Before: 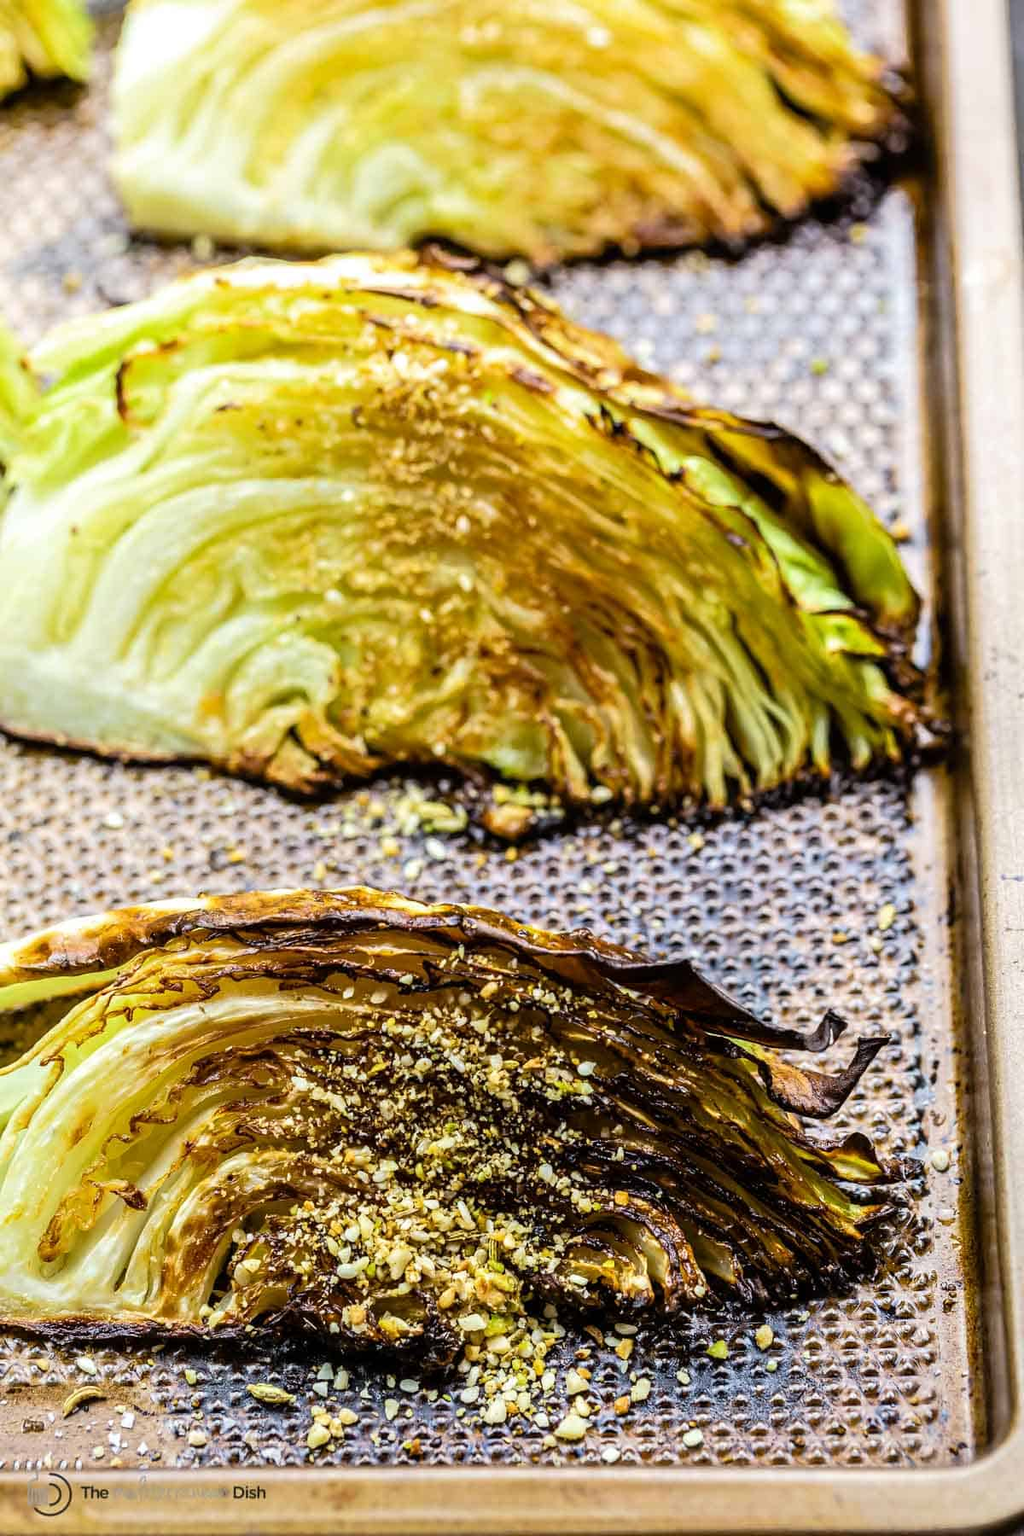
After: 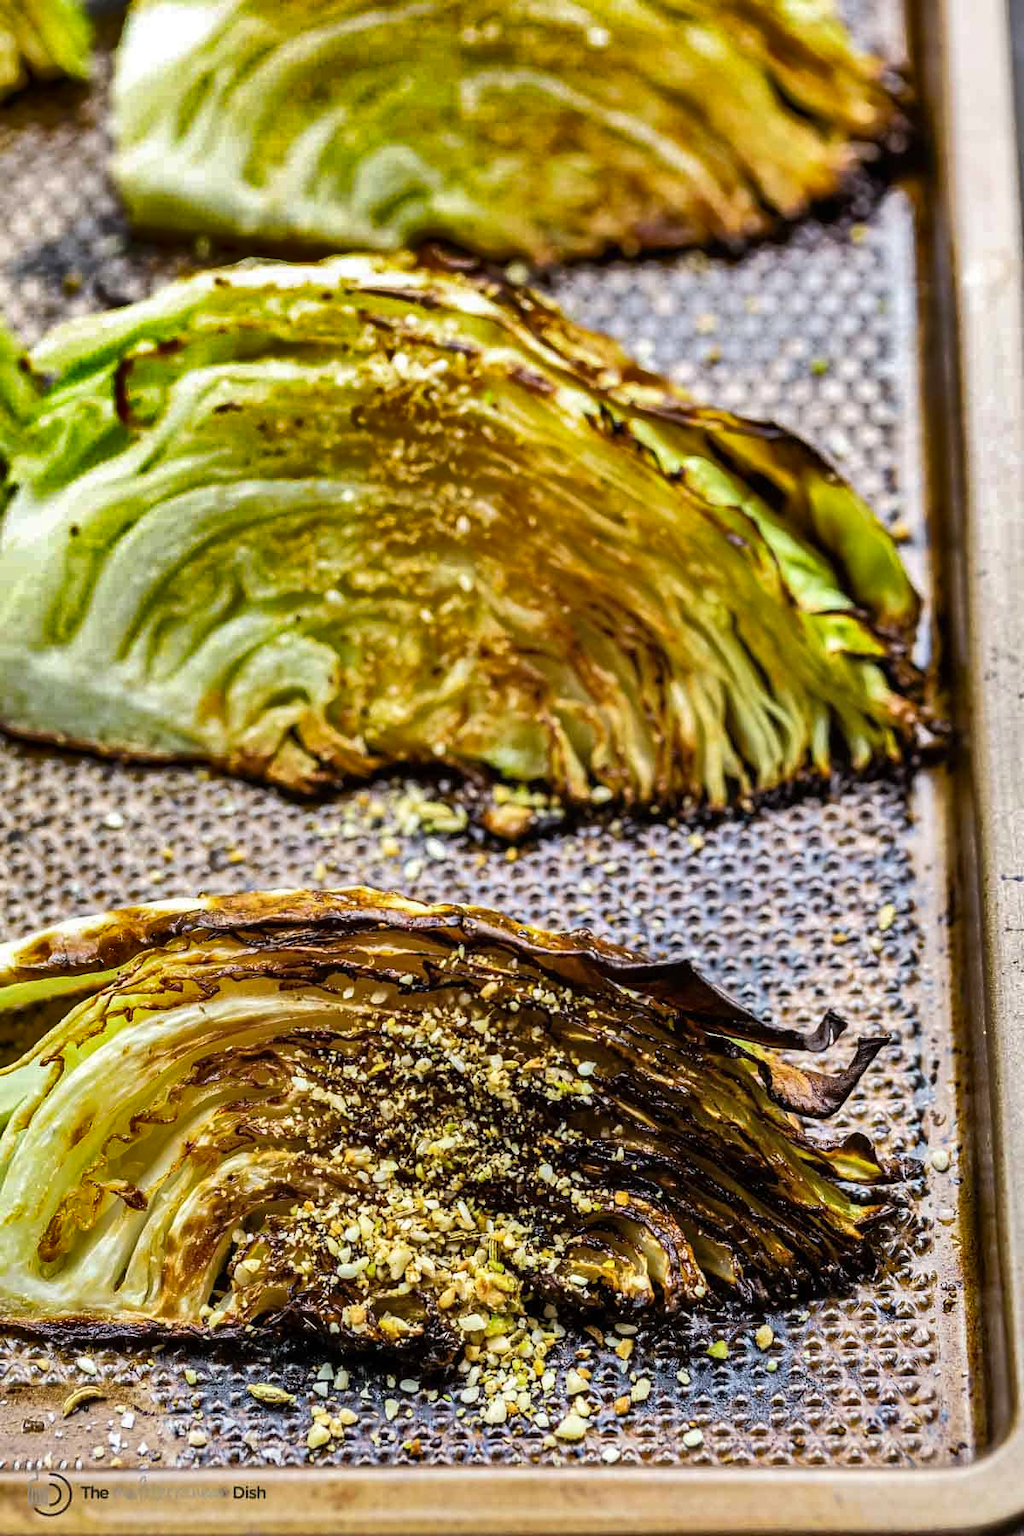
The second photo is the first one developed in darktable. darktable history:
shadows and highlights: shadows 20.94, highlights -81.93, soften with gaussian
